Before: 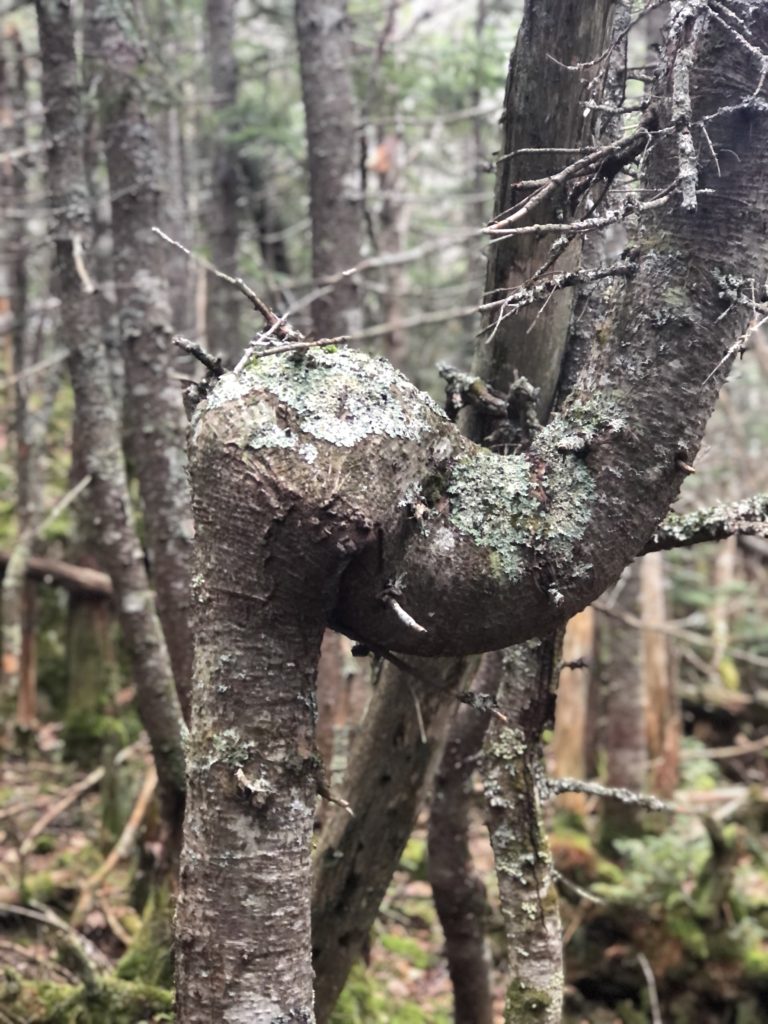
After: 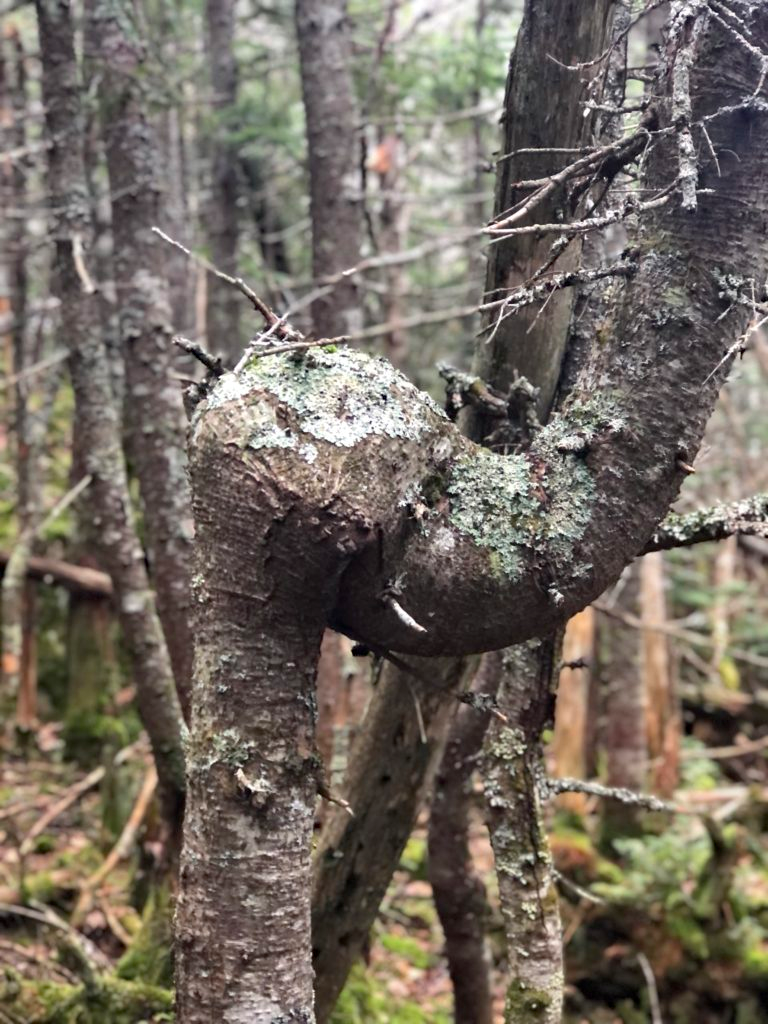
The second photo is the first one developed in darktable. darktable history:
white balance: emerald 1
haze removal: compatibility mode true, adaptive false
